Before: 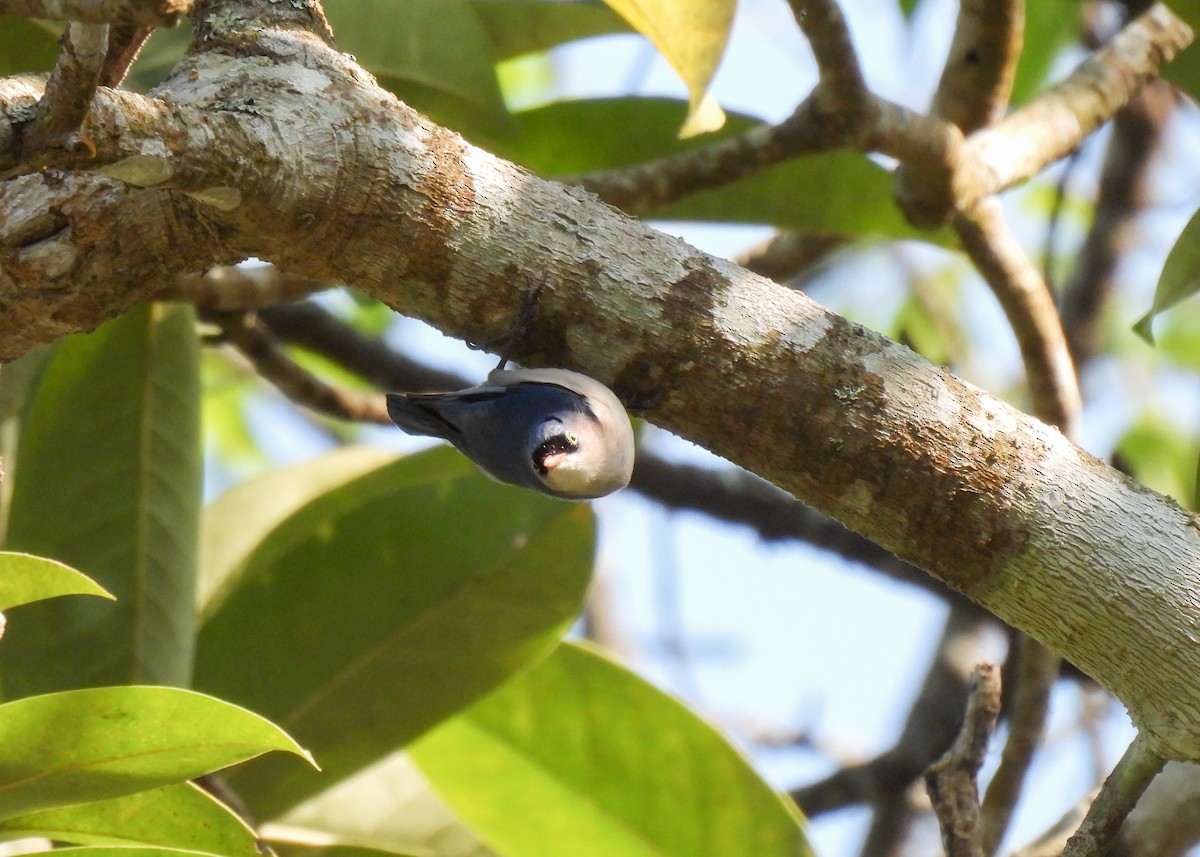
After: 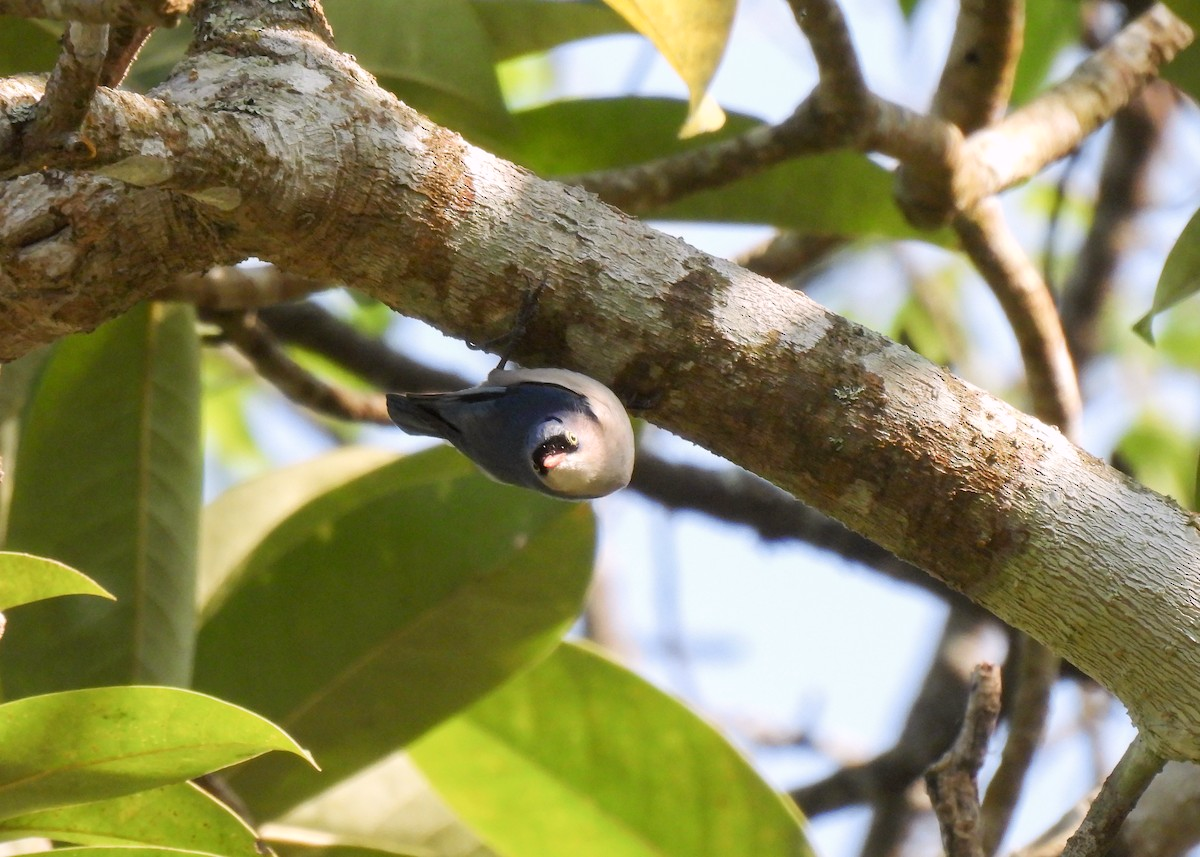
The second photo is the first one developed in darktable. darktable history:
color correction: highlights a* 3.15, highlights b* -1.33, shadows a* -0.113, shadows b* 2.05, saturation 0.985
